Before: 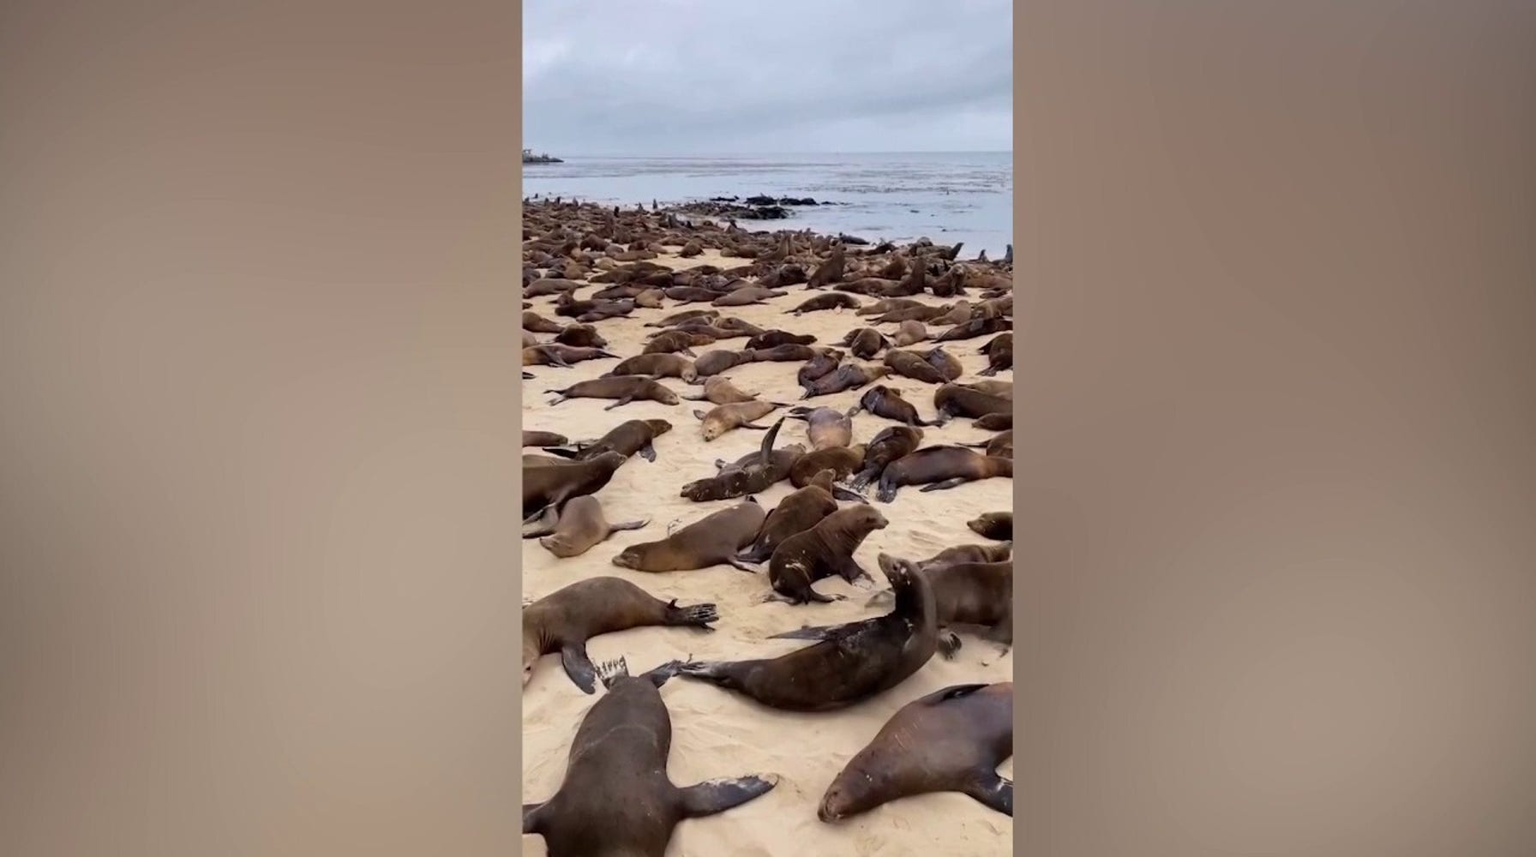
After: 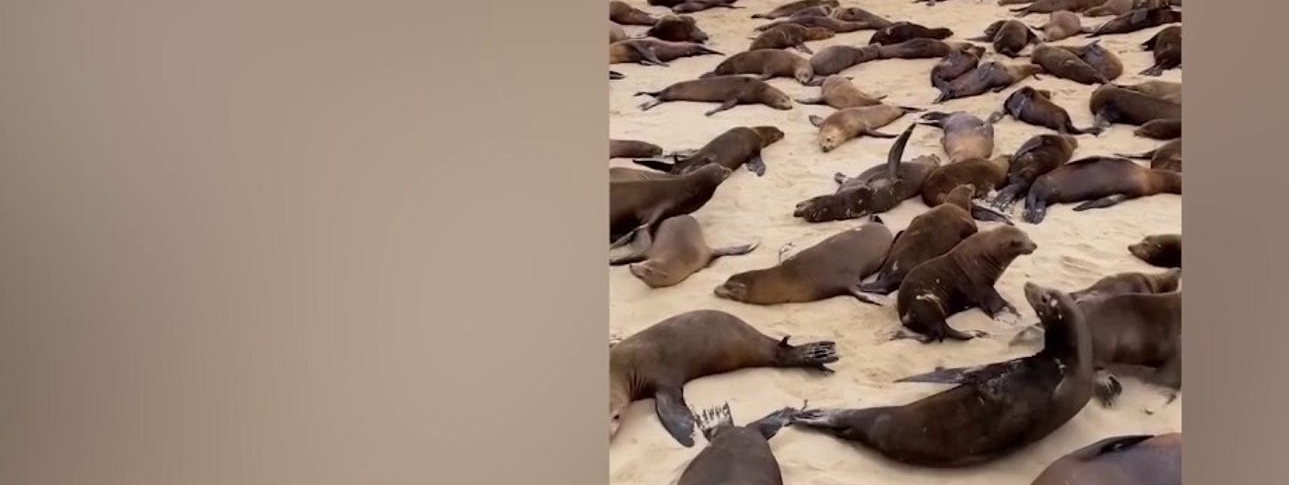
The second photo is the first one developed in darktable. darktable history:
crop: top 36.385%, right 28.02%, bottom 15.103%
